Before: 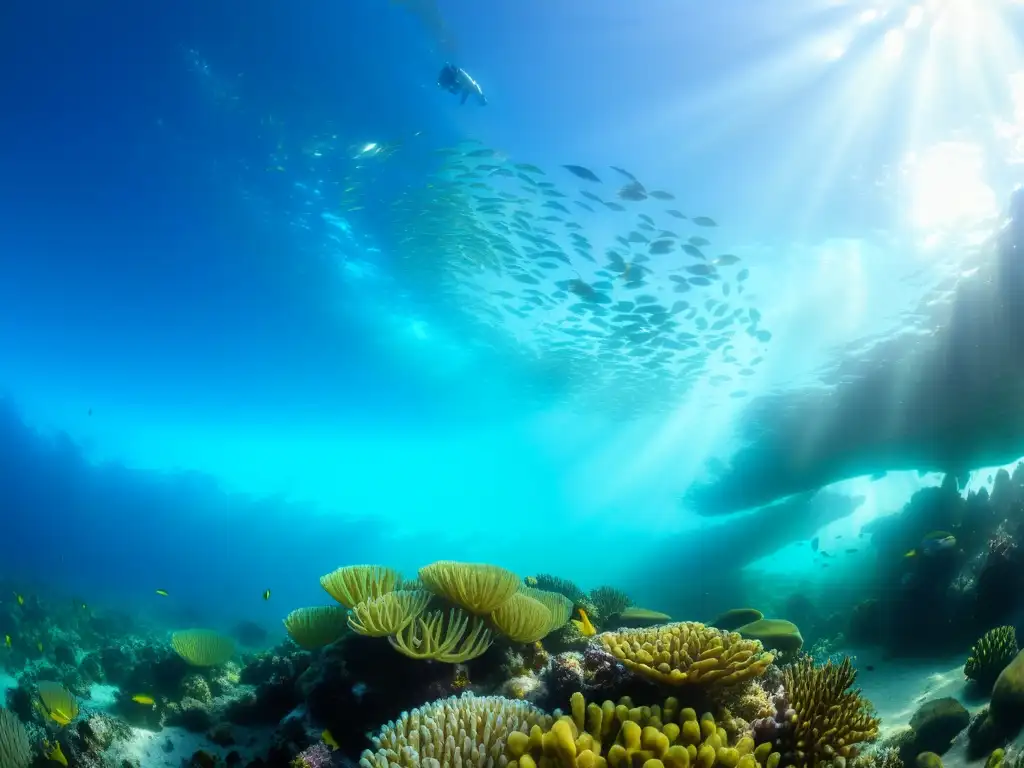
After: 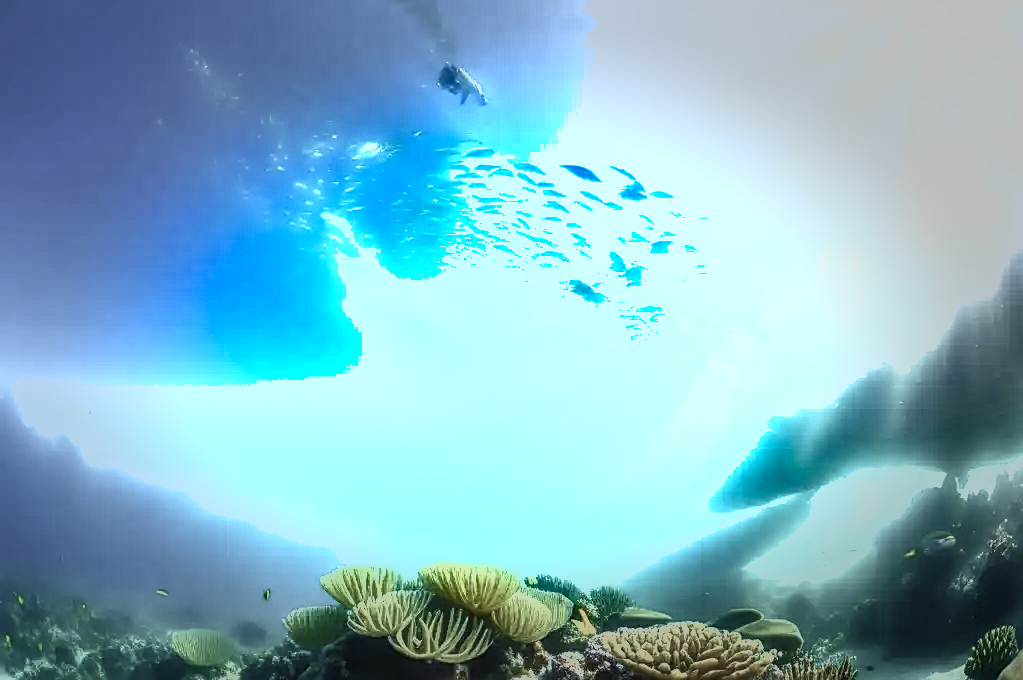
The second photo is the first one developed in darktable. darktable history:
crop and rotate: top 0%, bottom 11.399%
shadows and highlights: low approximation 0.01, soften with gaussian
exposure: exposure 1.074 EV, compensate exposure bias true, compensate highlight preservation false
local contrast: detail 130%
vignetting: fall-off start 47.51%, automatic ratio true, width/height ratio 1.283, dithering 16-bit output
sharpen: on, module defaults
color balance rgb: perceptual saturation grading › global saturation 20%, perceptual saturation grading › highlights -50.053%, perceptual saturation grading › shadows 30.11%, perceptual brilliance grading › global brilliance 11.739%
